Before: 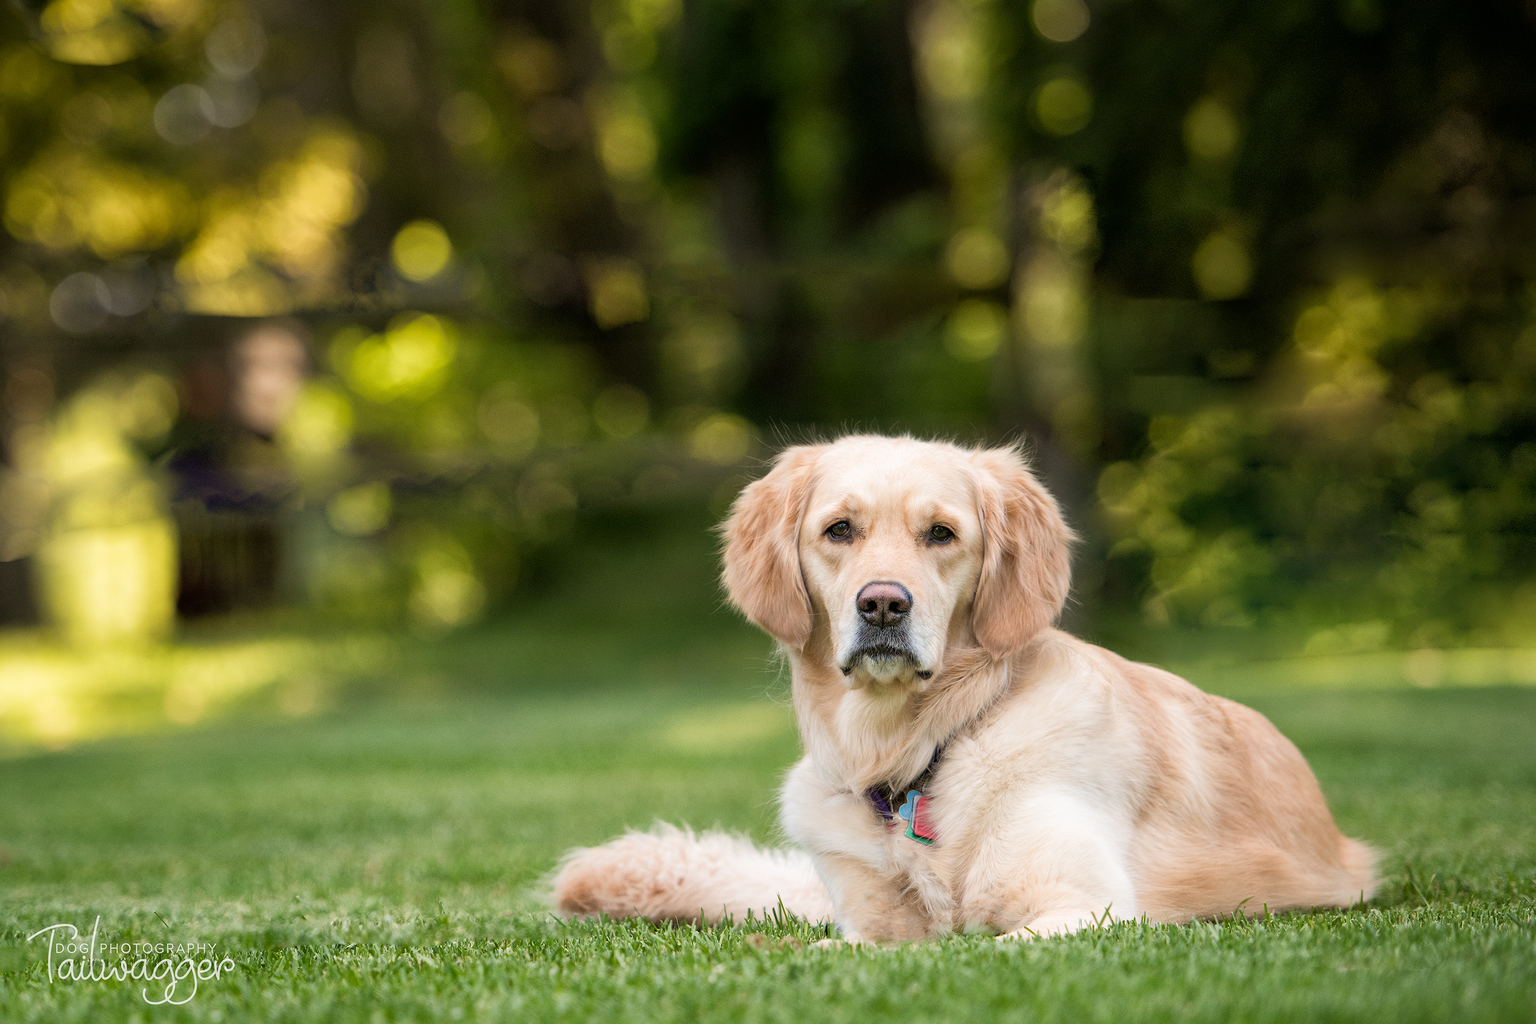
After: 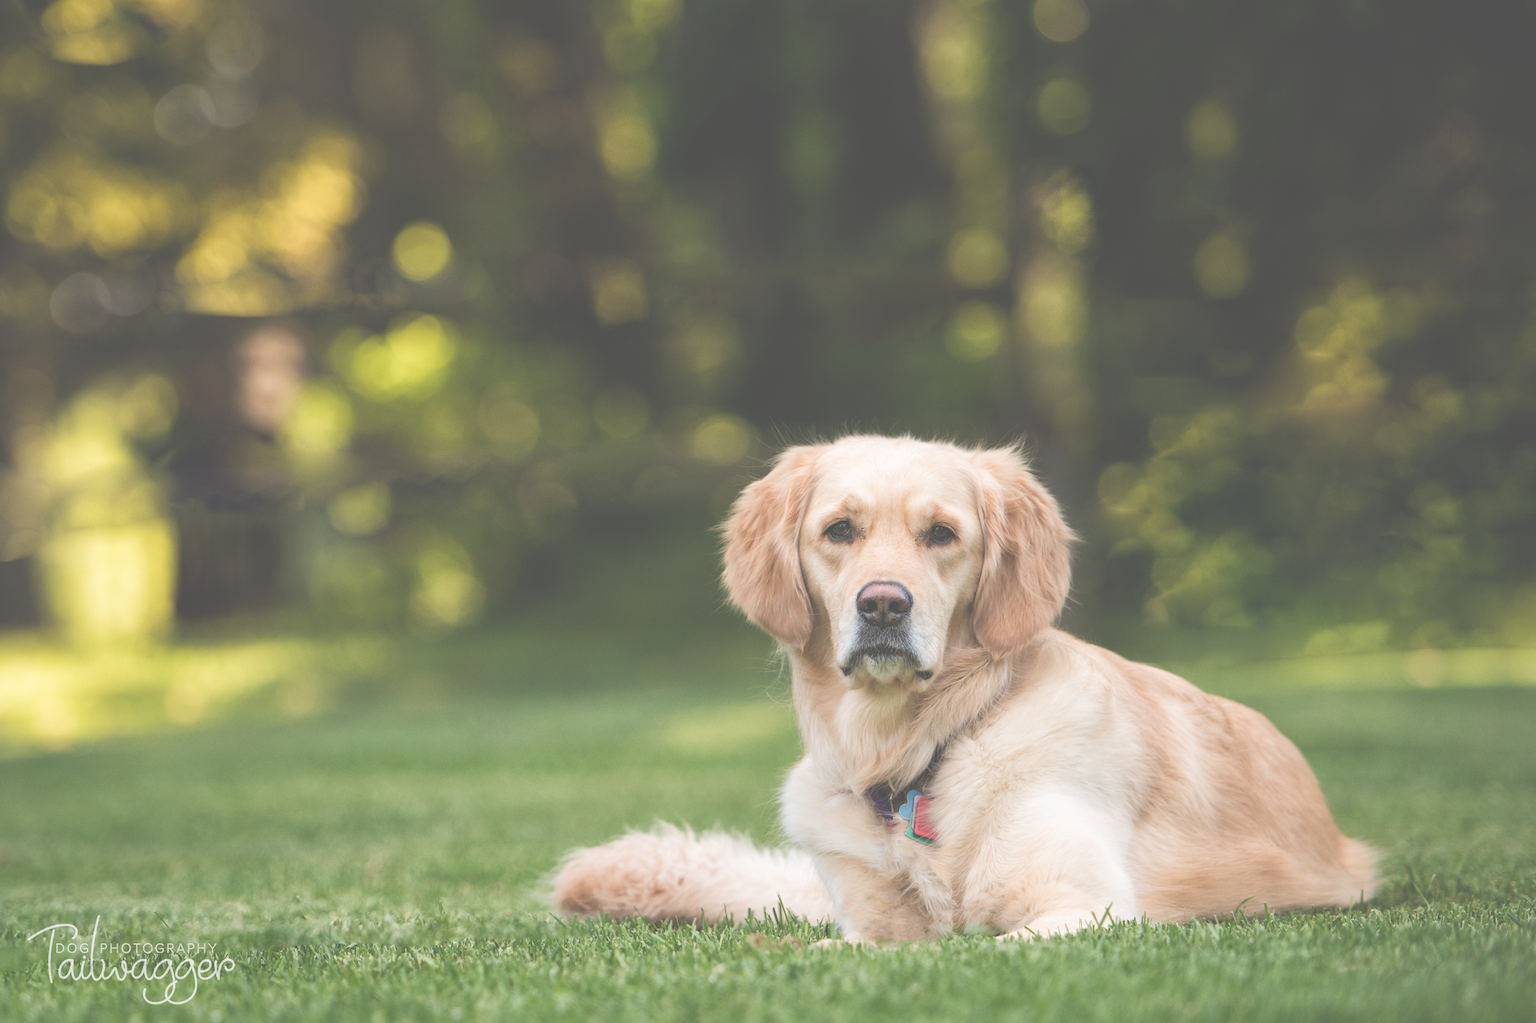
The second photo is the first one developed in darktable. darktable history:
rotate and perspective: automatic cropping off
lowpass: radius 0.5, unbound 0
exposure: black level correction -0.087, compensate highlight preservation false
